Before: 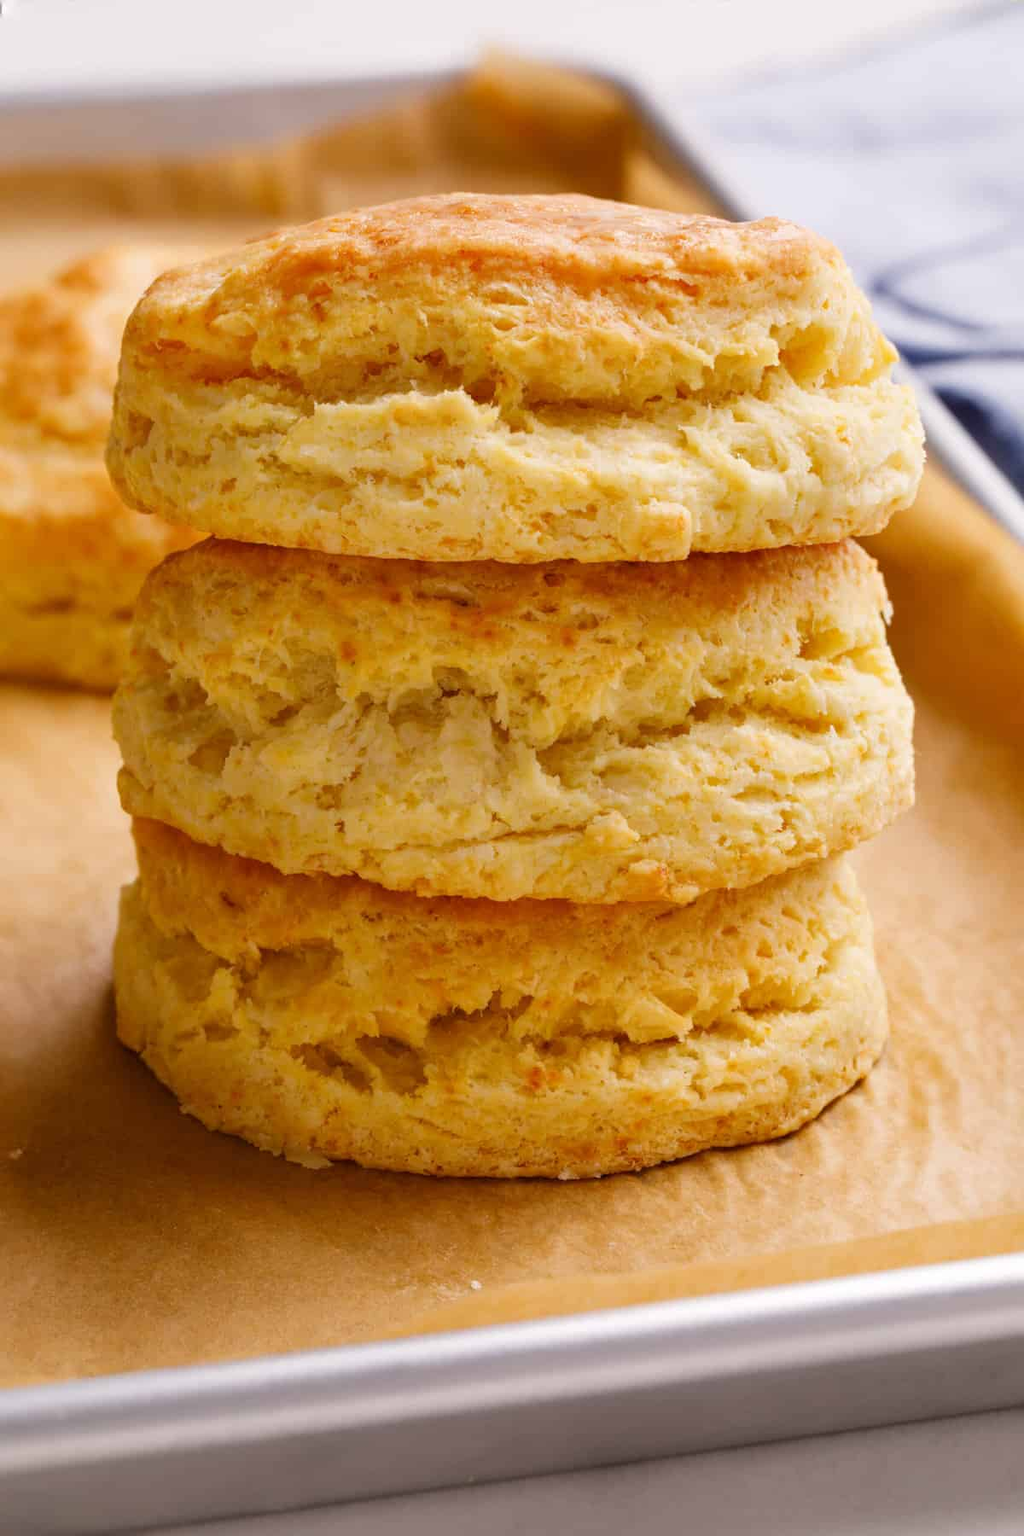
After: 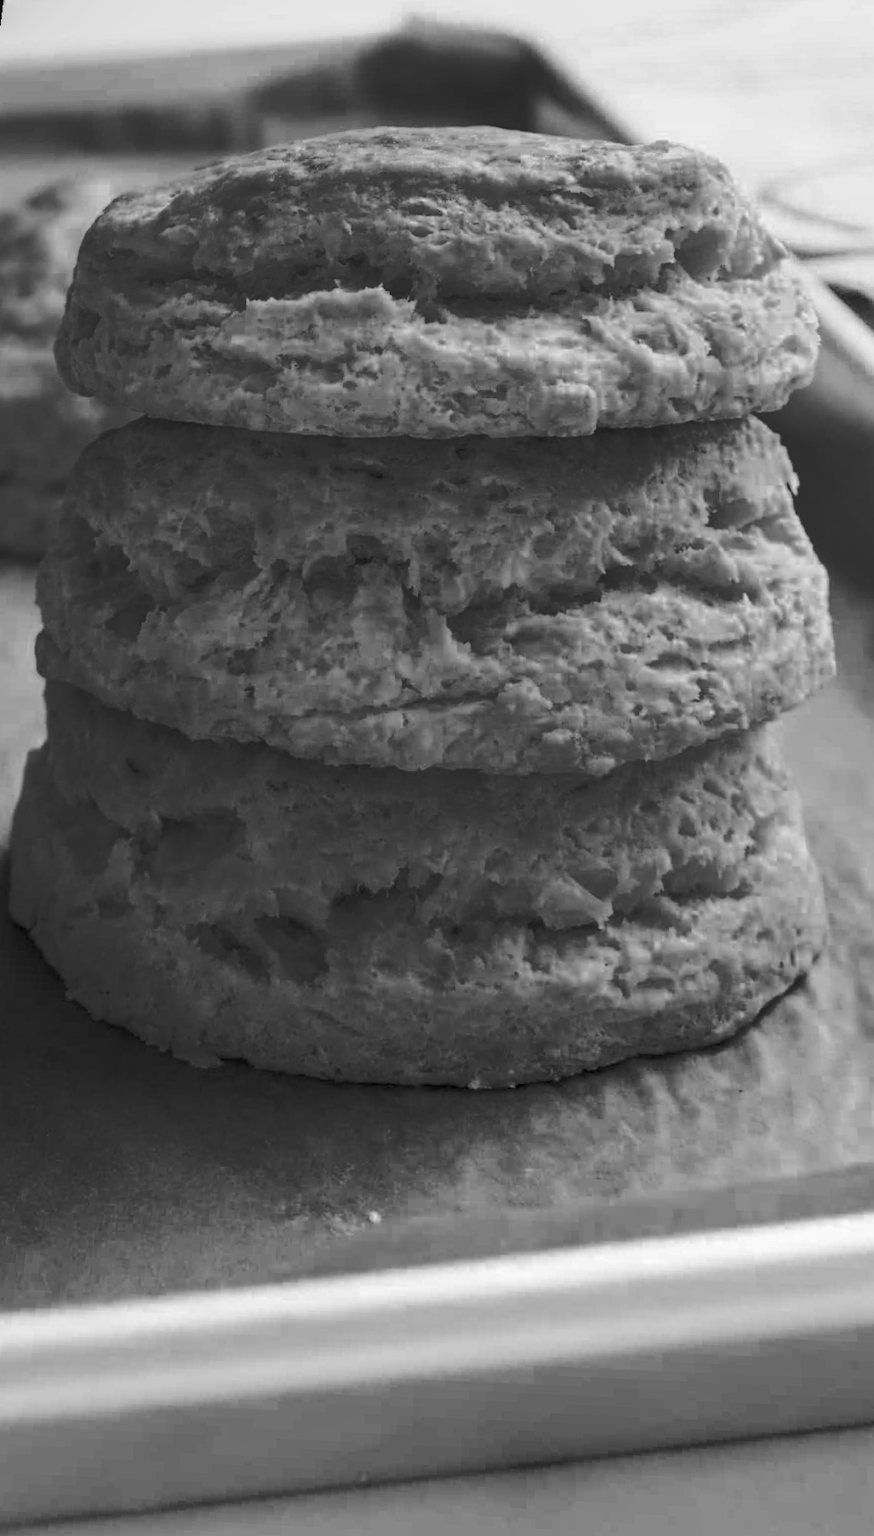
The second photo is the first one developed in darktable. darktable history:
local contrast: on, module defaults
color zones: curves: ch0 [(0.287, 0.048) (0.493, 0.484) (0.737, 0.816)]; ch1 [(0, 0) (0.143, 0) (0.286, 0) (0.429, 0) (0.571, 0) (0.714, 0) (0.857, 0)]
color balance rgb: shadows lift › chroma 1%, shadows lift › hue 113°, highlights gain › chroma 0.2%, highlights gain › hue 333°, perceptual saturation grading › global saturation 20%, perceptual saturation grading › highlights -50%, perceptual saturation grading › shadows 25%, contrast -10%
rotate and perspective: rotation 0.72°, lens shift (vertical) -0.352, lens shift (horizontal) -0.051, crop left 0.152, crop right 0.859, crop top 0.019, crop bottom 0.964
tone curve: curves: ch0 [(0, 0) (0.003, 0.035) (0.011, 0.035) (0.025, 0.035) (0.044, 0.046) (0.069, 0.063) (0.1, 0.084) (0.136, 0.123) (0.177, 0.174) (0.224, 0.232) (0.277, 0.304) (0.335, 0.387) (0.399, 0.476) (0.468, 0.566) (0.543, 0.639) (0.623, 0.714) (0.709, 0.776) (0.801, 0.851) (0.898, 0.921) (1, 1)], preserve colors none
